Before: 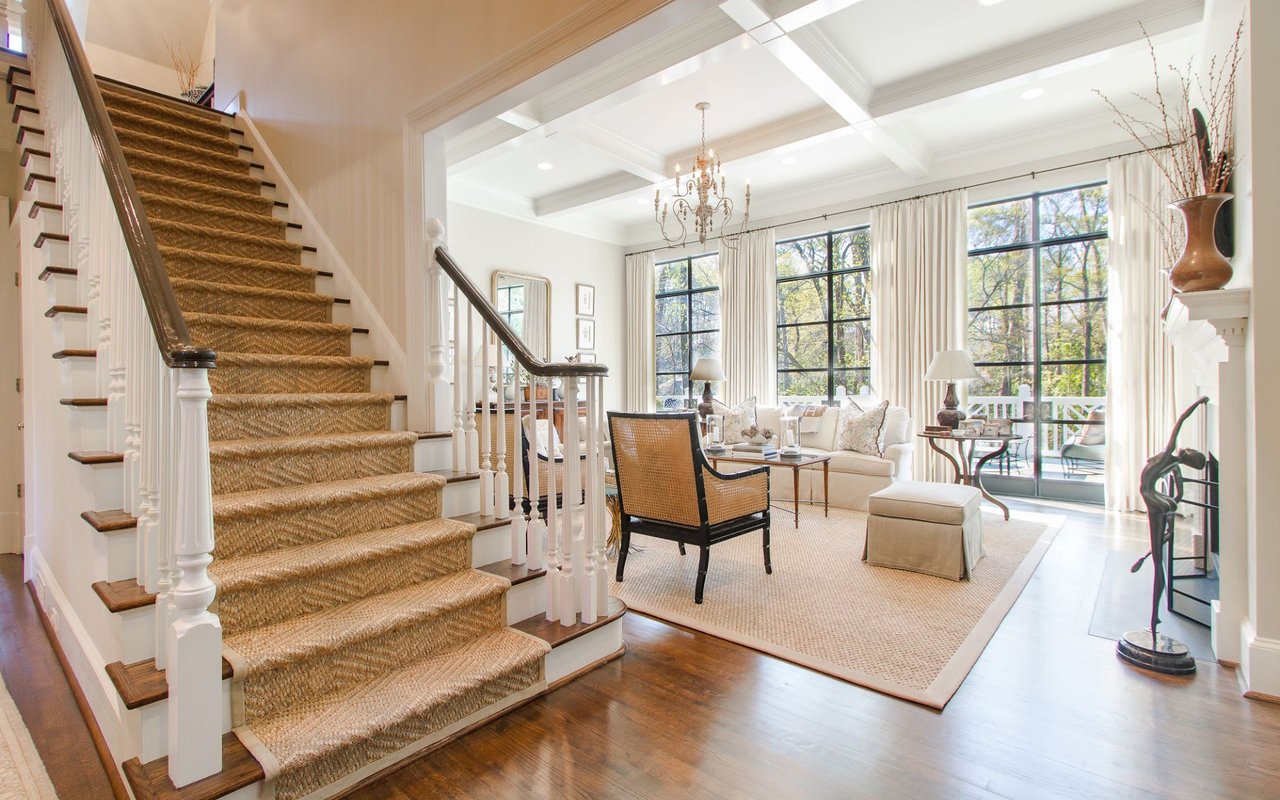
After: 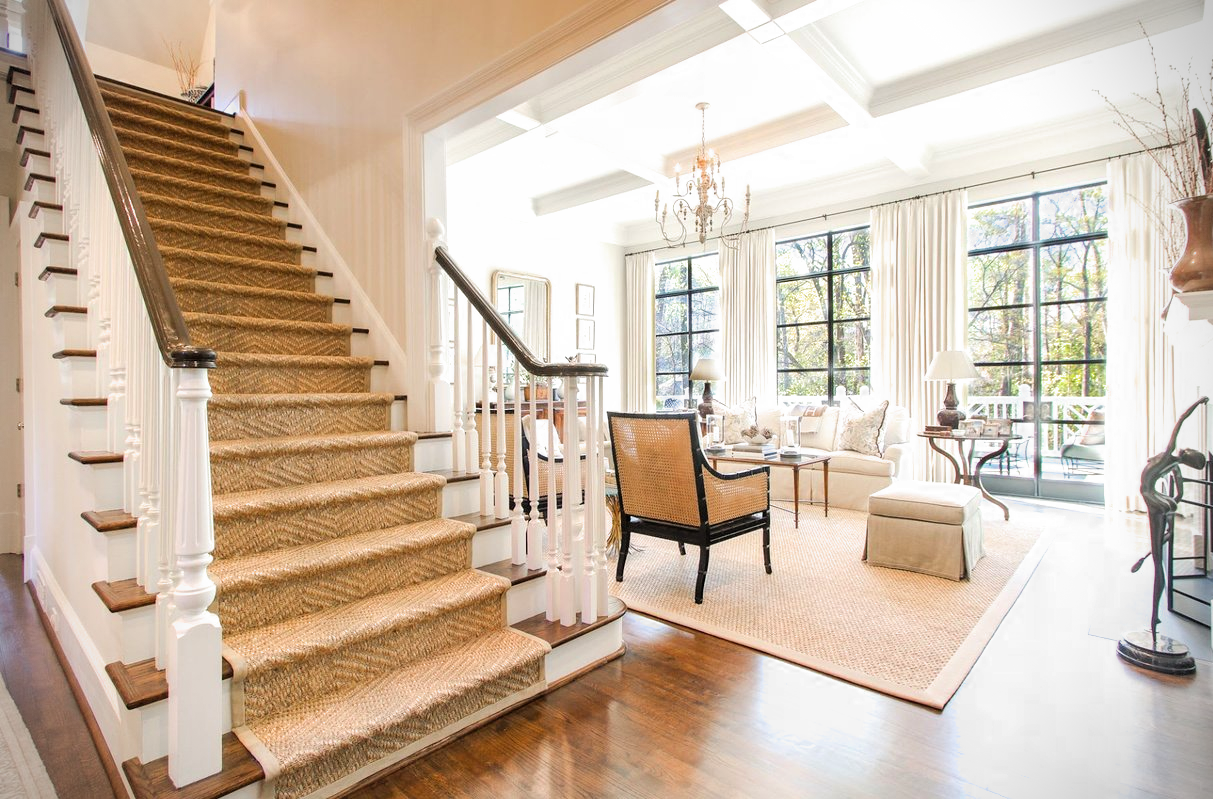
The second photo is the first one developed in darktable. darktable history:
filmic rgb: middle gray luminance 18.42%, black relative exposure -11.45 EV, white relative exposure 2.55 EV, threshold 6 EV, target black luminance 0%, hardness 8.41, latitude 99%, contrast 1.084, shadows ↔ highlights balance 0.505%, add noise in highlights 0, preserve chrominance max RGB, color science v3 (2019), use custom middle-gray values true, iterations of high-quality reconstruction 0, contrast in highlights soft, enable highlight reconstruction true
exposure: black level correction 0, exposure 0.5 EV, compensate exposure bias true, compensate highlight preservation false
crop and rotate: right 5.167%
vignetting: dithering 8-bit output, unbound false
